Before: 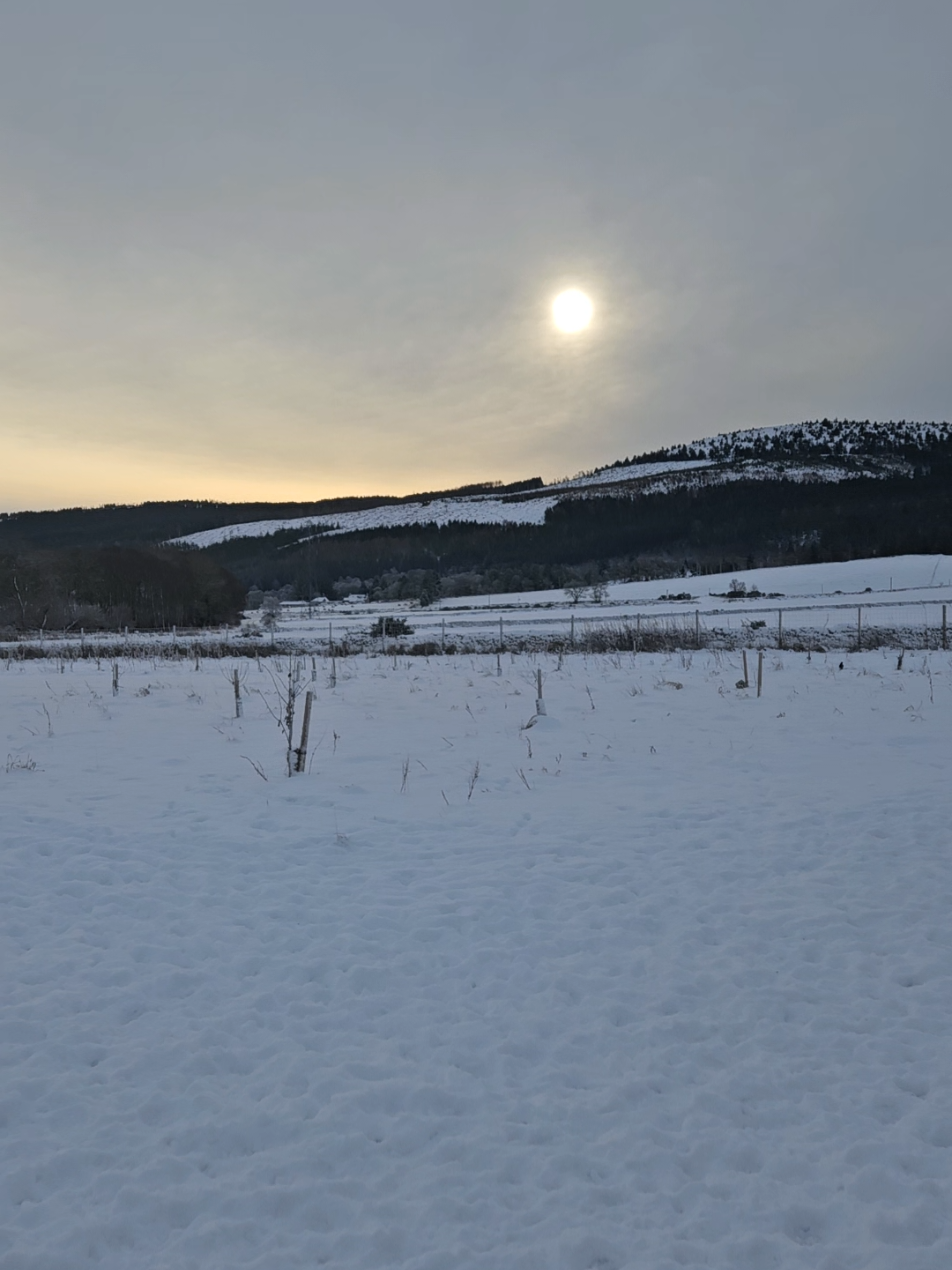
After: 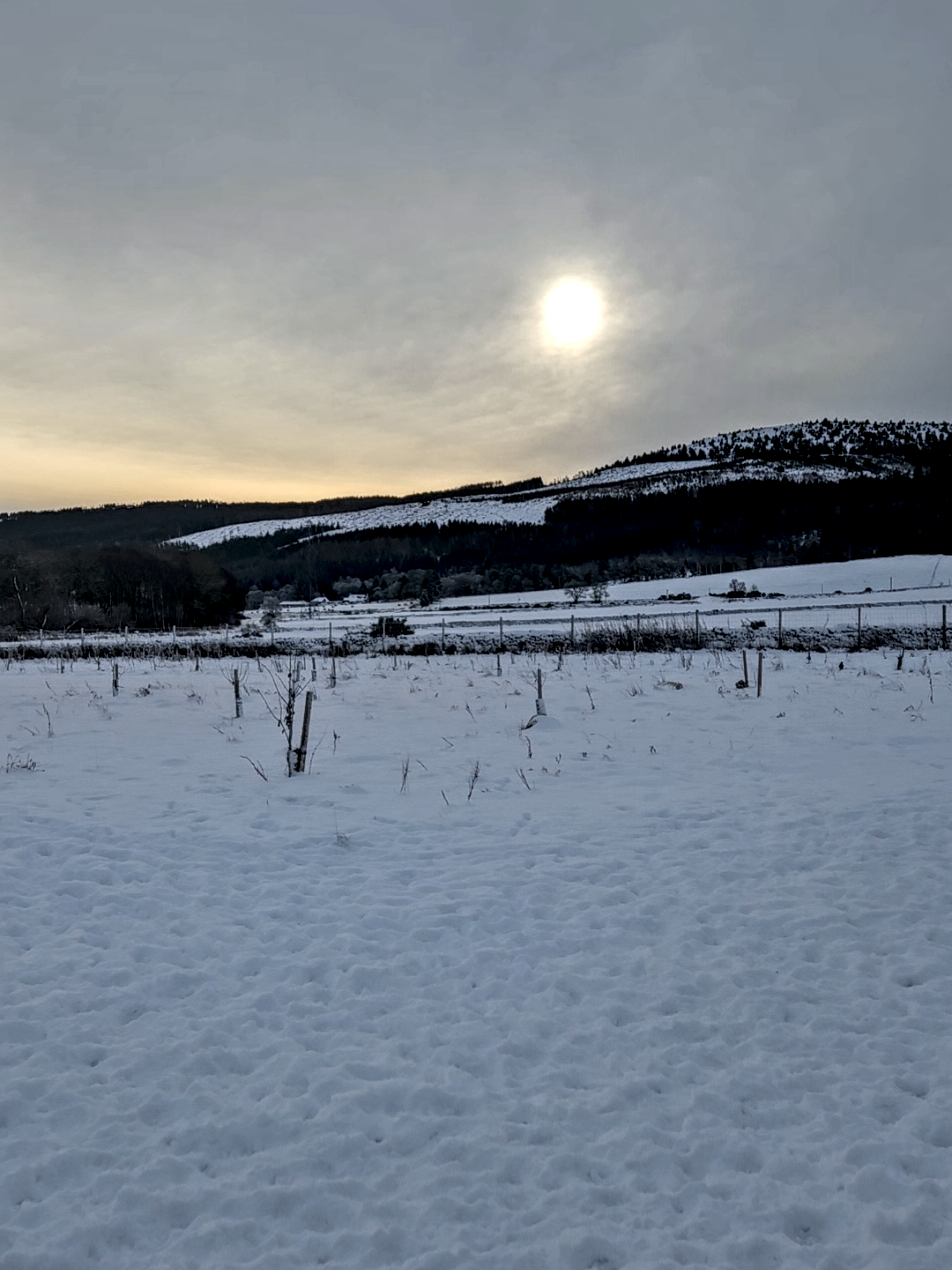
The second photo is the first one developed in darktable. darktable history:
local contrast: highlights 20%, detail 195%
